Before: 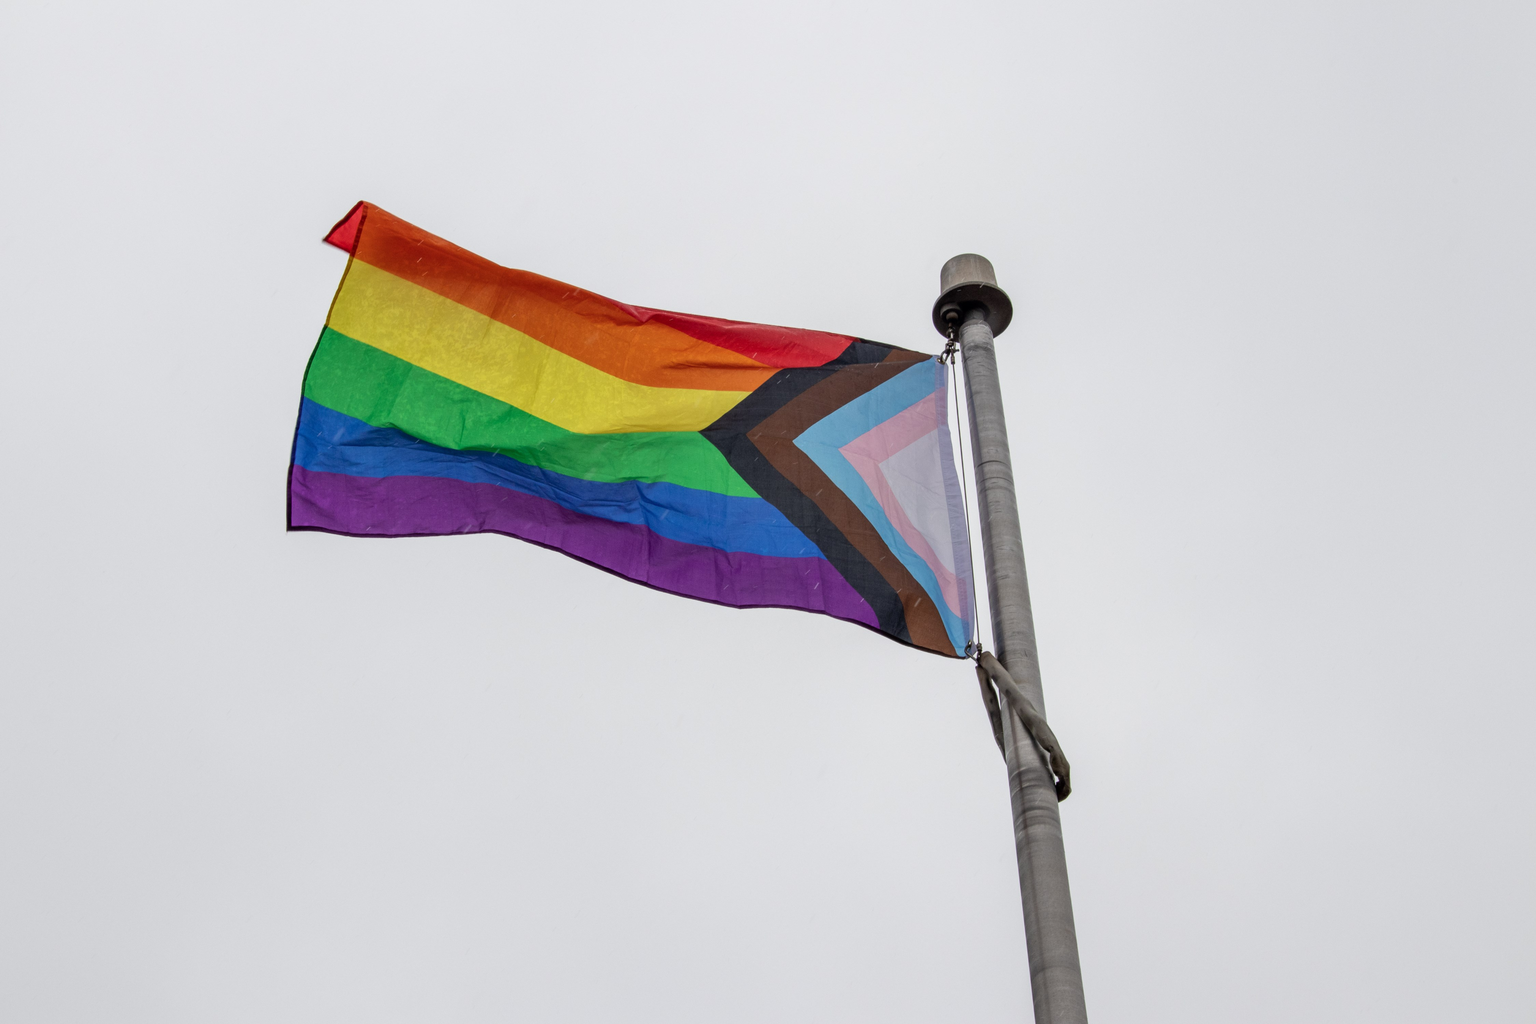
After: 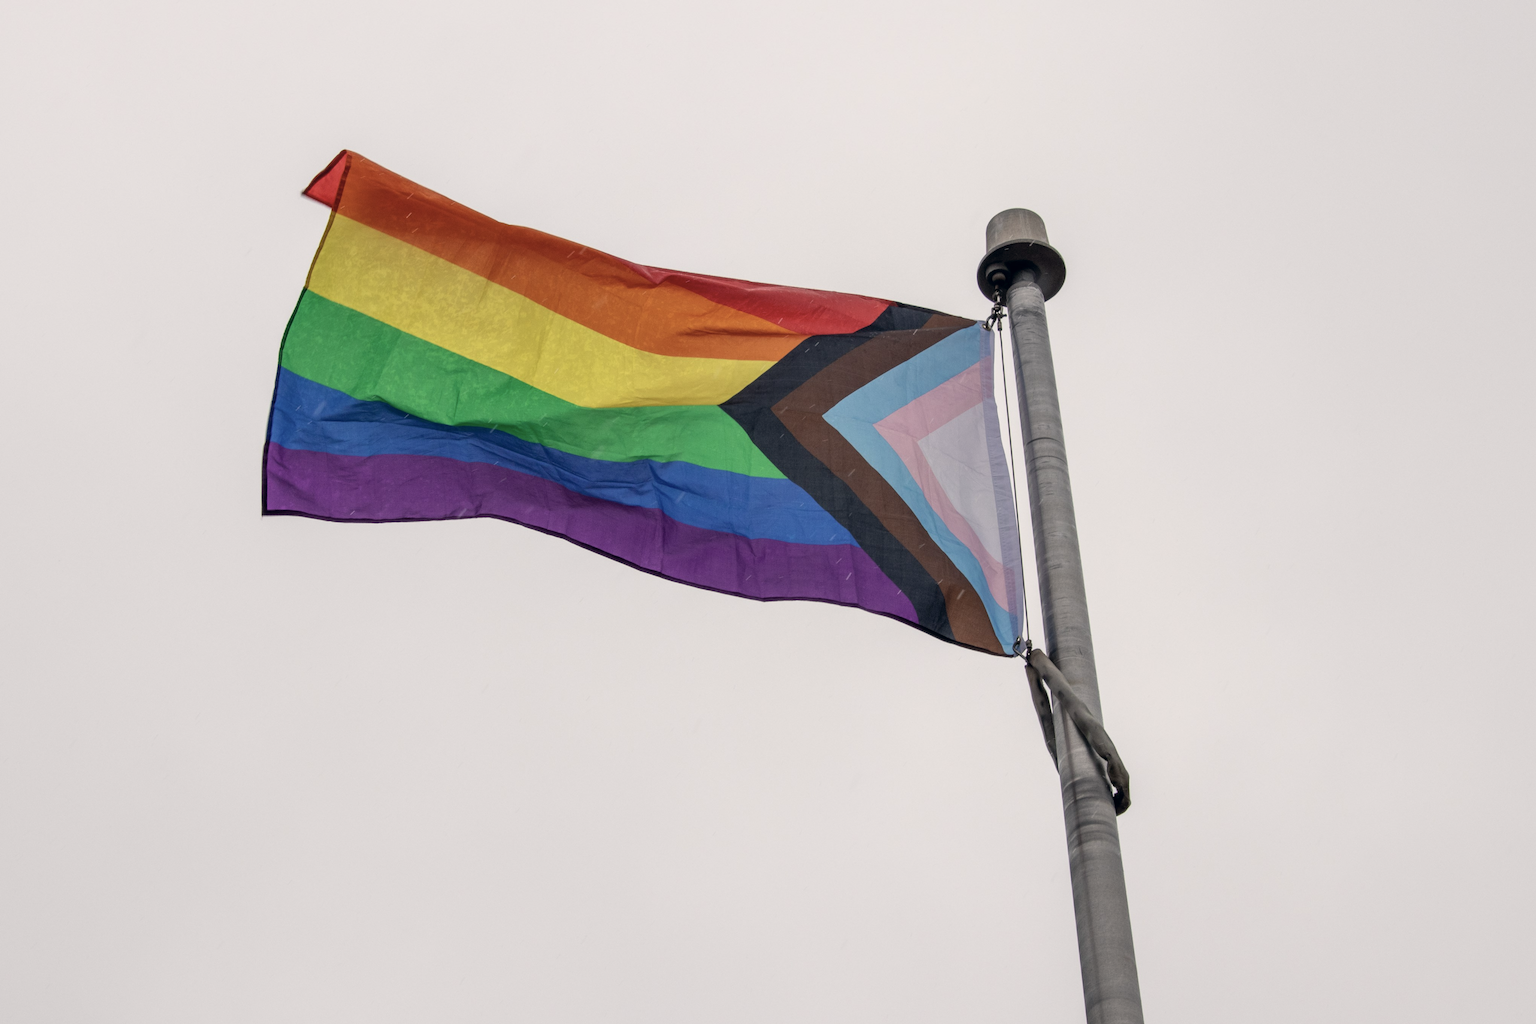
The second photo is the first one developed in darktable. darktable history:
color correction: highlights a* 2.75, highlights b* 5, shadows a* -2.04, shadows b* -4.84, saturation 0.8
crop: left 3.305%, top 6.436%, right 6.389%, bottom 3.258%
